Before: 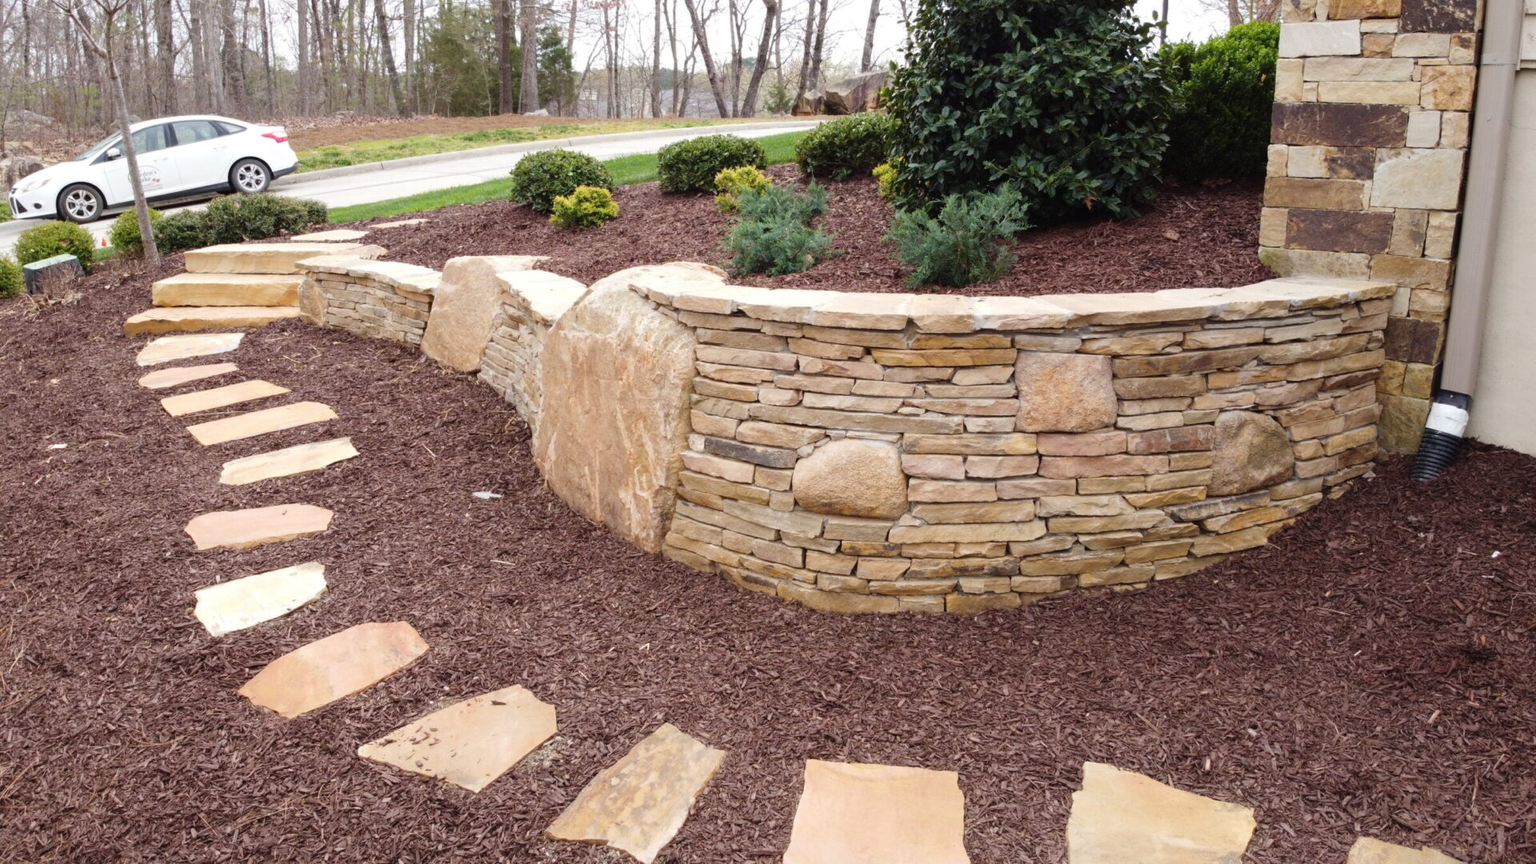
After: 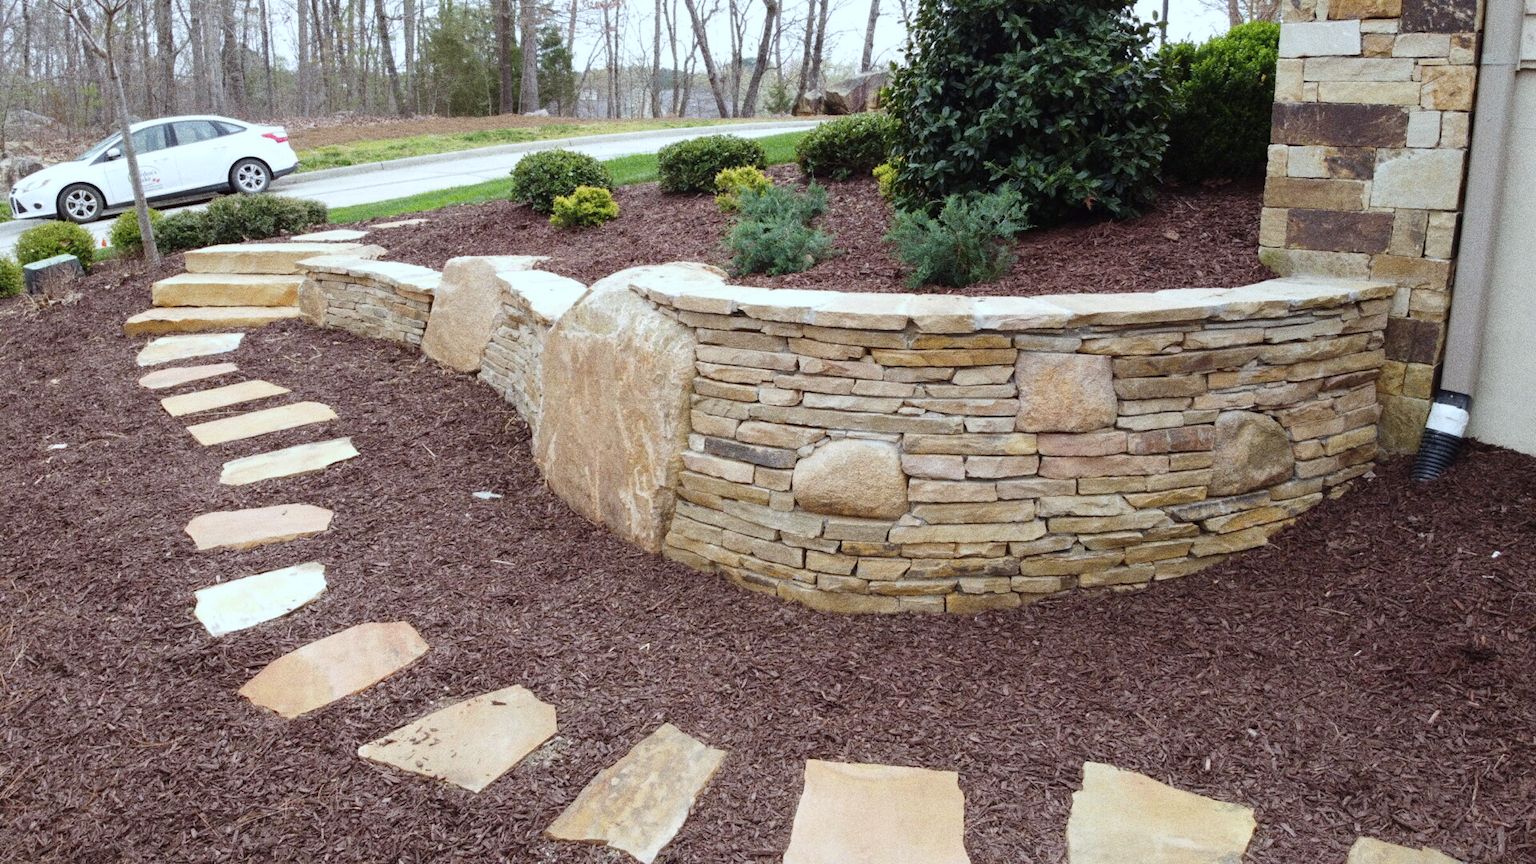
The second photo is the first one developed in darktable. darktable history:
grain: coarseness 0.09 ISO, strength 40%
white balance: red 0.925, blue 1.046
